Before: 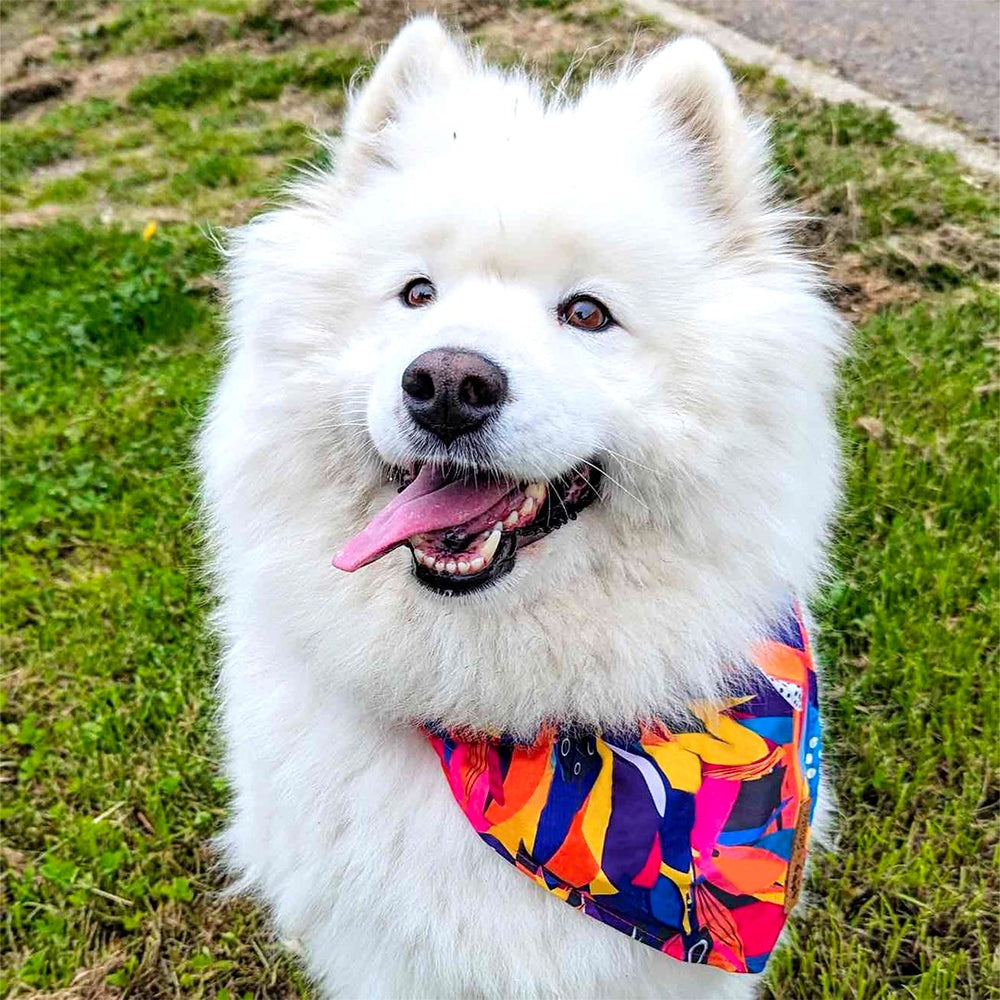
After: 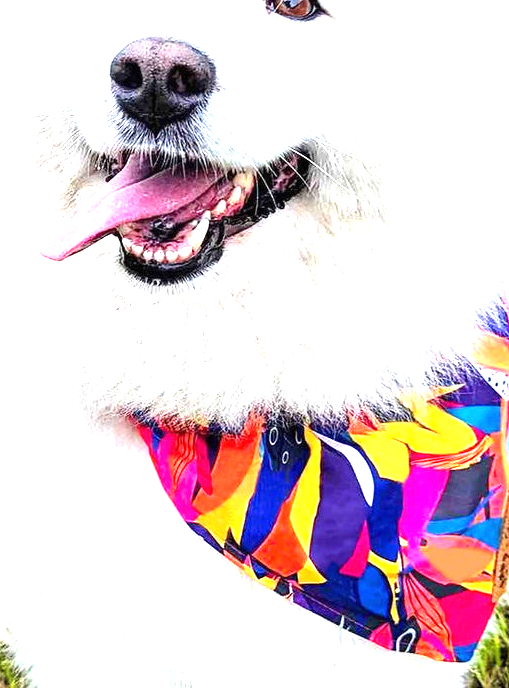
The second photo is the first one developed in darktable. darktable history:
crop and rotate: left 29.237%, top 31.152%, right 19.807%
exposure: black level correction 0, exposure 1.35 EV, compensate exposure bias true, compensate highlight preservation false
